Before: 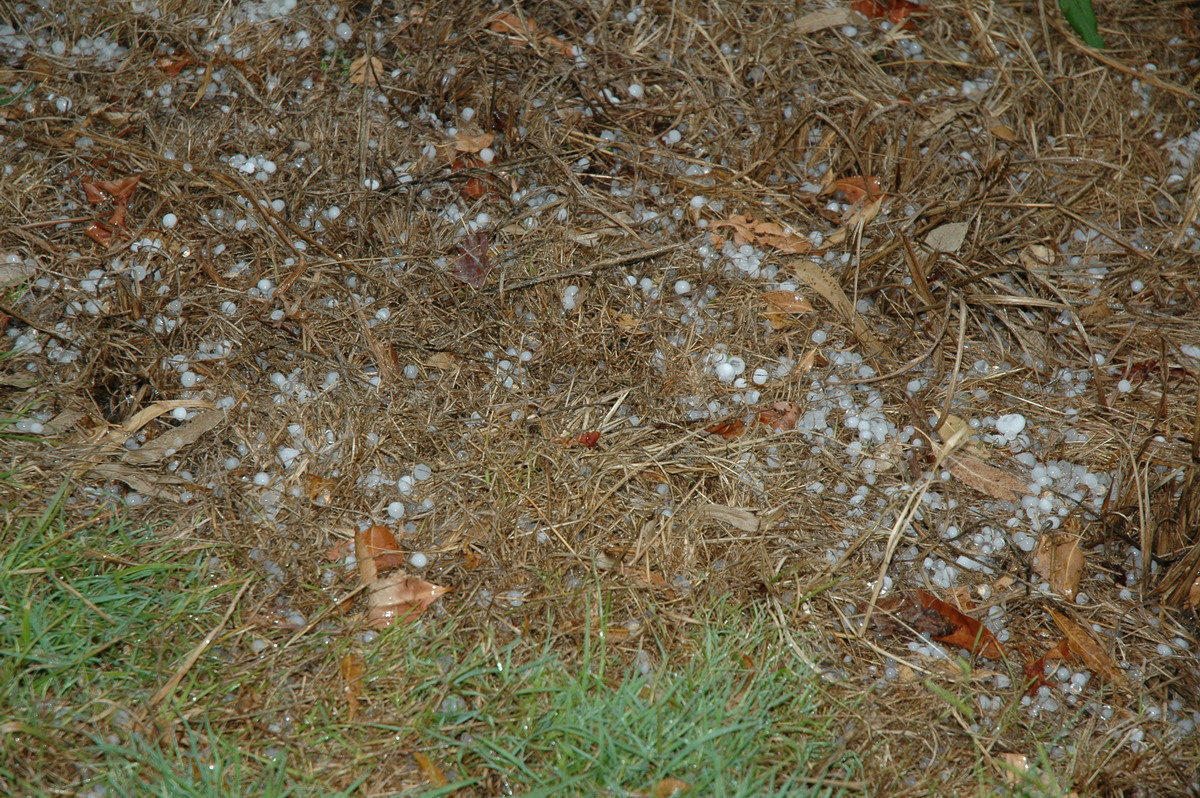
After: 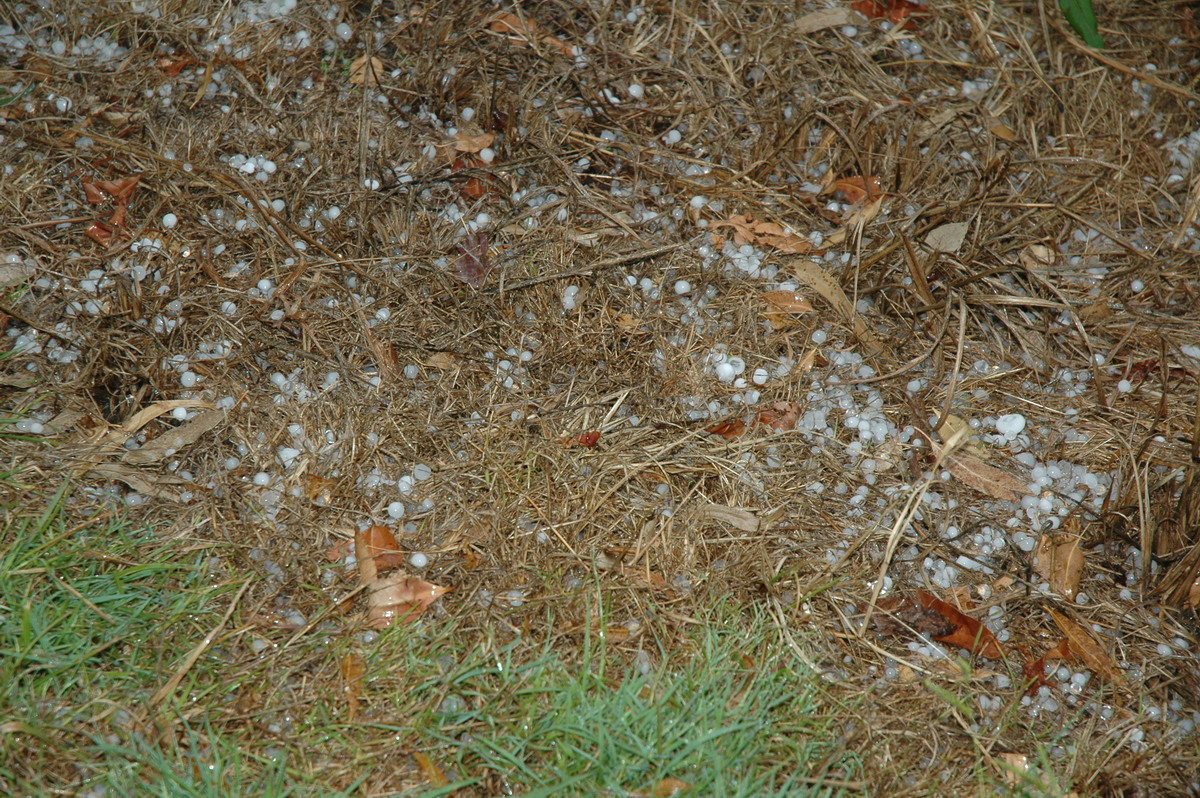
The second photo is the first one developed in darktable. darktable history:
levels: mode automatic, levels [0, 0.476, 0.951]
exposure: black level correction -0.001, exposure 0.079 EV, compensate exposure bias true, compensate highlight preservation false
